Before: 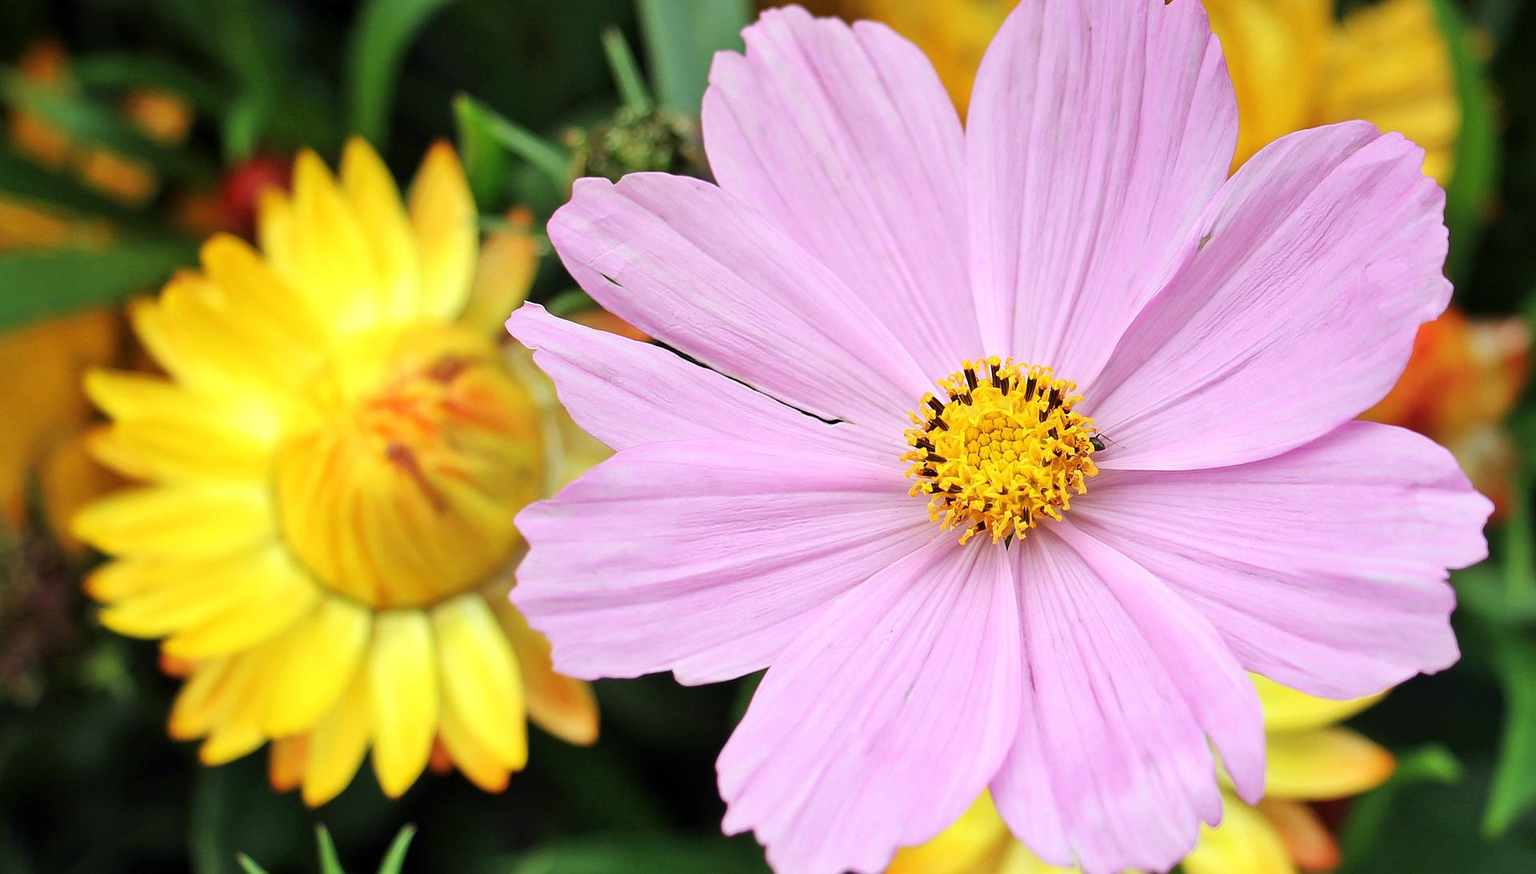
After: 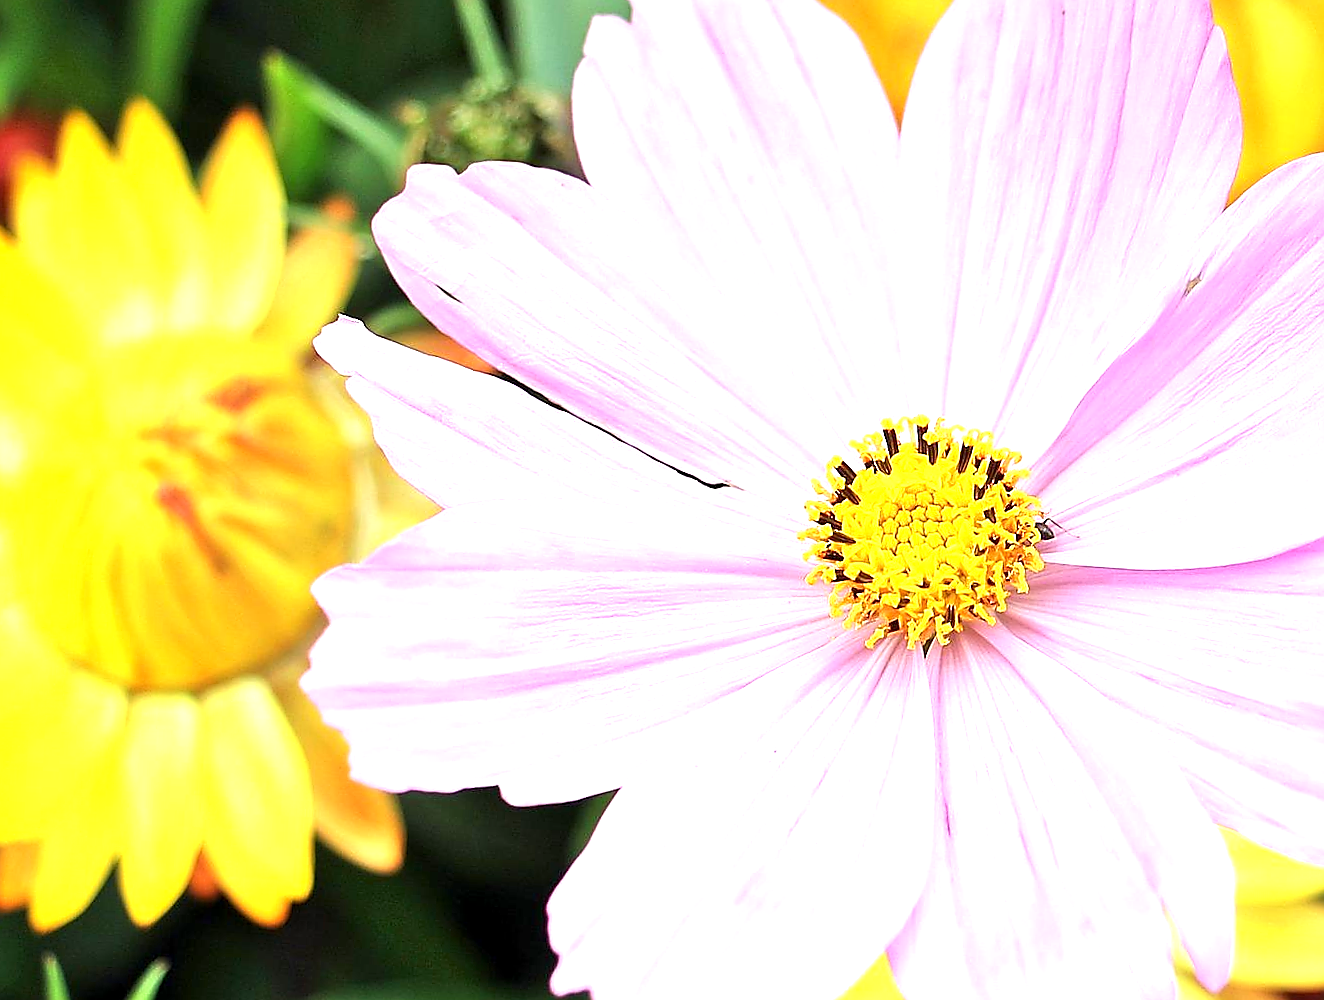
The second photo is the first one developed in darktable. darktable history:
sharpen: radius 1.4, amount 1.257, threshold 0.814
crop and rotate: angle -3.05°, left 13.946%, top 0.043%, right 10.748%, bottom 0.017%
exposure: black level correction 0.001, exposure 1.037 EV, compensate highlight preservation false
